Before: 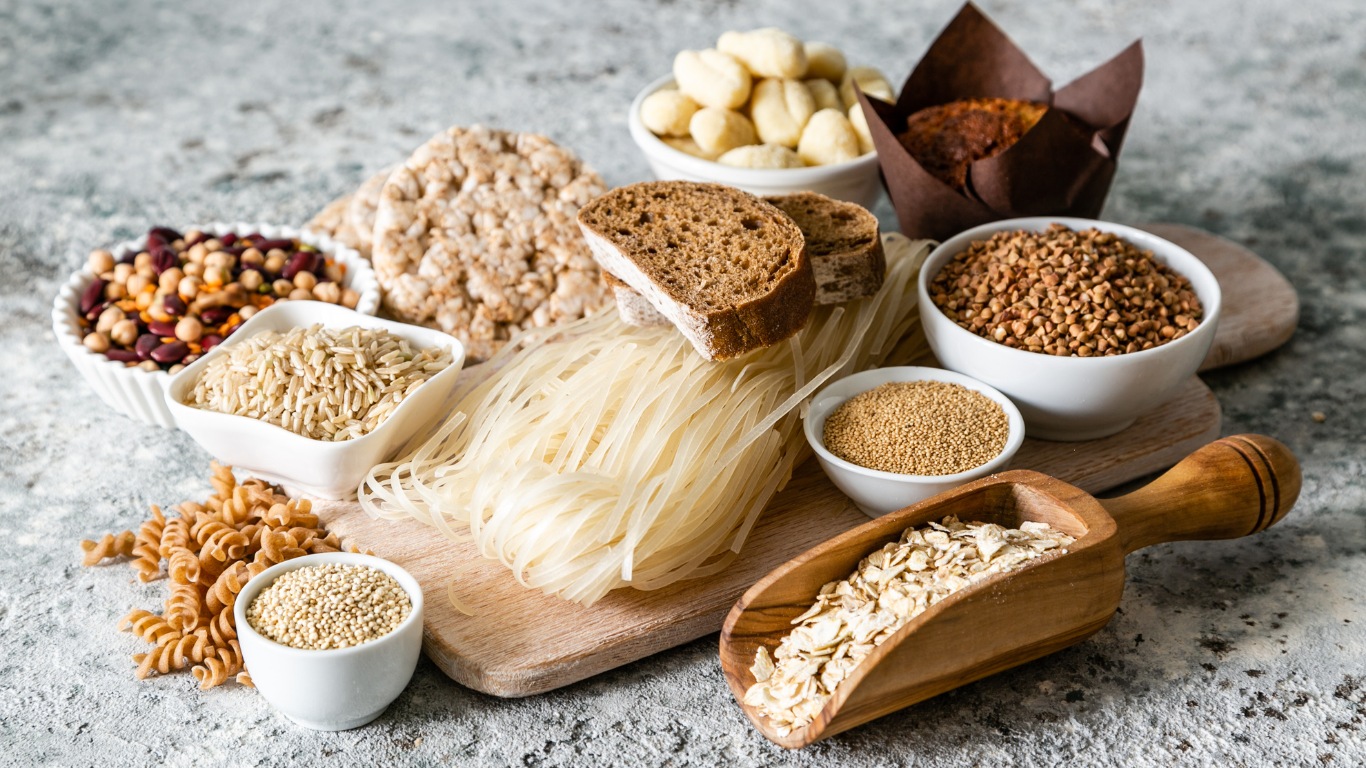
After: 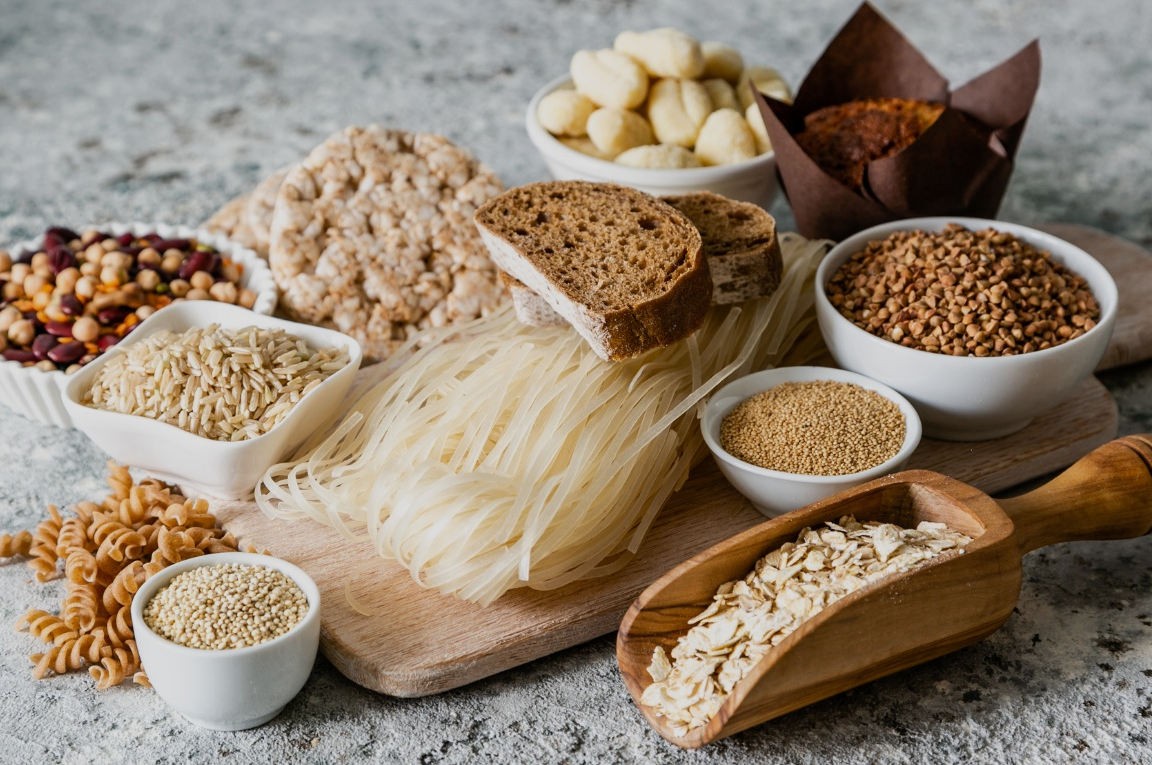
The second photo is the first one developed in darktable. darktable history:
crop: left 7.598%, right 7.873%
exposure: exposure -0.462 EV, compensate highlight preservation false
